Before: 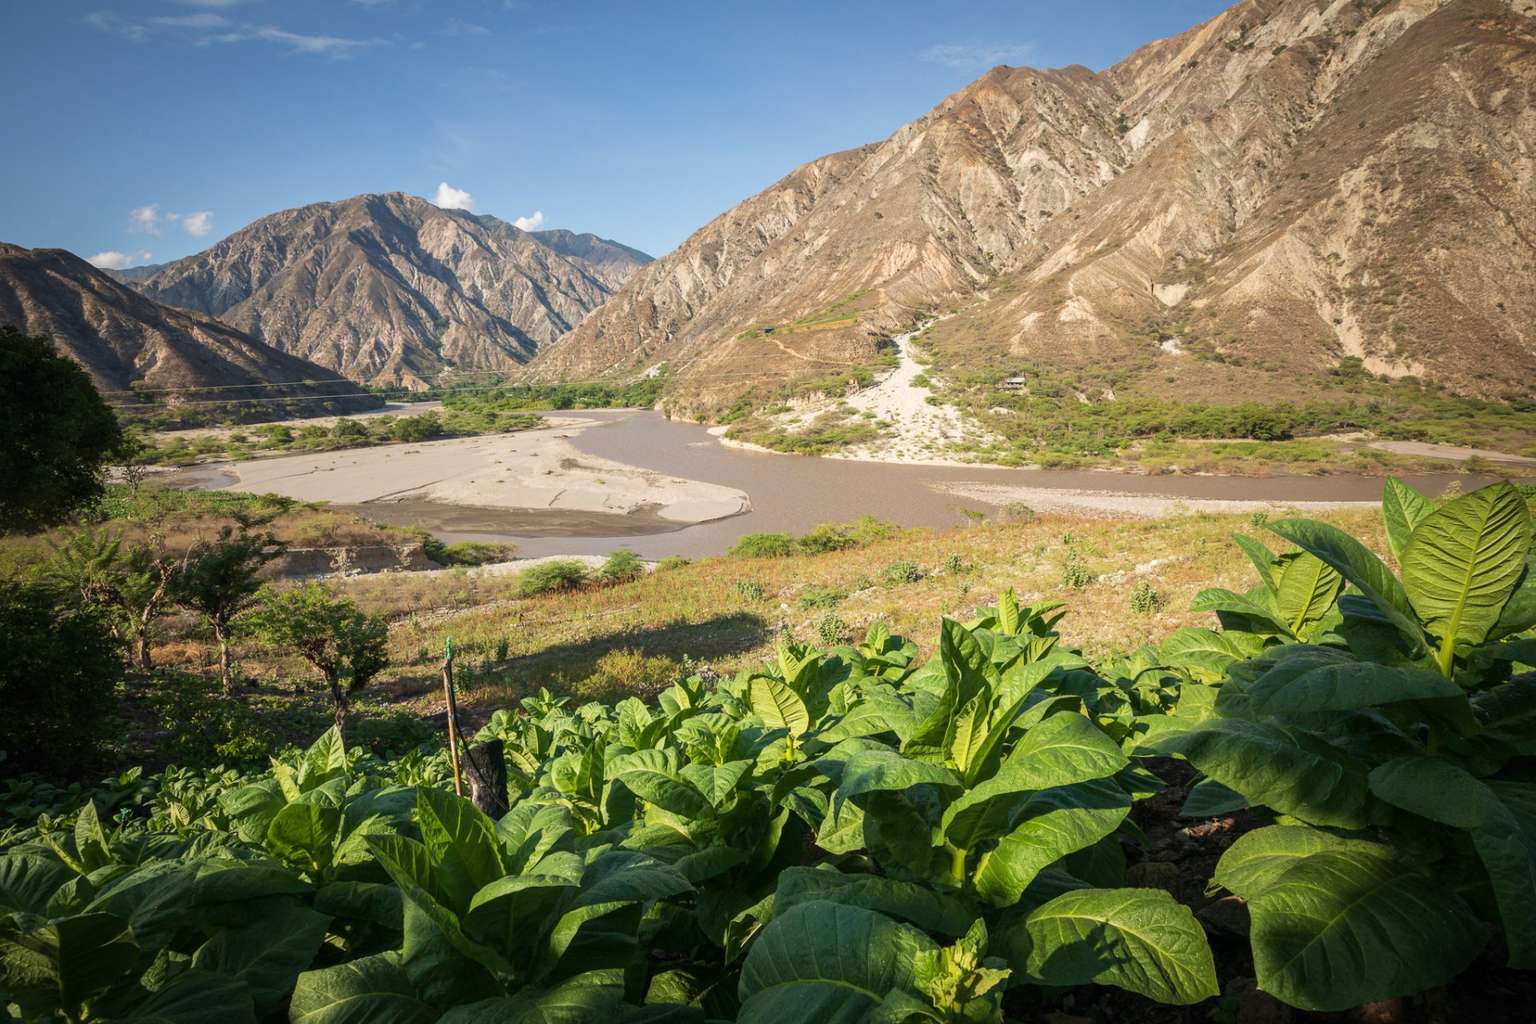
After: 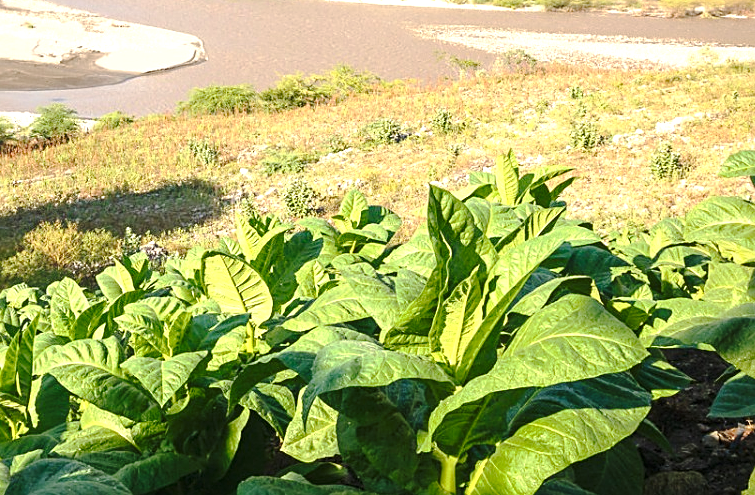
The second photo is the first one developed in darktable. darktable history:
crop: left 37.514%, top 44.949%, right 20.522%, bottom 13.792%
exposure: black level correction 0, exposure 0.952 EV, compensate highlight preservation false
sharpen: on, module defaults
tone curve: curves: ch0 [(0, 0.003) (0.211, 0.174) (0.482, 0.519) (0.843, 0.821) (0.992, 0.971)]; ch1 [(0, 0) (0.276, 0.206) (0.393, 0.364) (0.482, 0.477) (0.506, 0.5) (0.523, 0.523) (0.572, 0.592) (0.635, 0.665) (0.695, 0.759) (1, 1)]; ch2 [(0, 0) (0.438, 0.456) (0.498, 0.497) (0.536, 0.527) (0.562, 0.584) (0.619, 0.602) (0.698, 0.698) (1, 1)], preserve colors none
